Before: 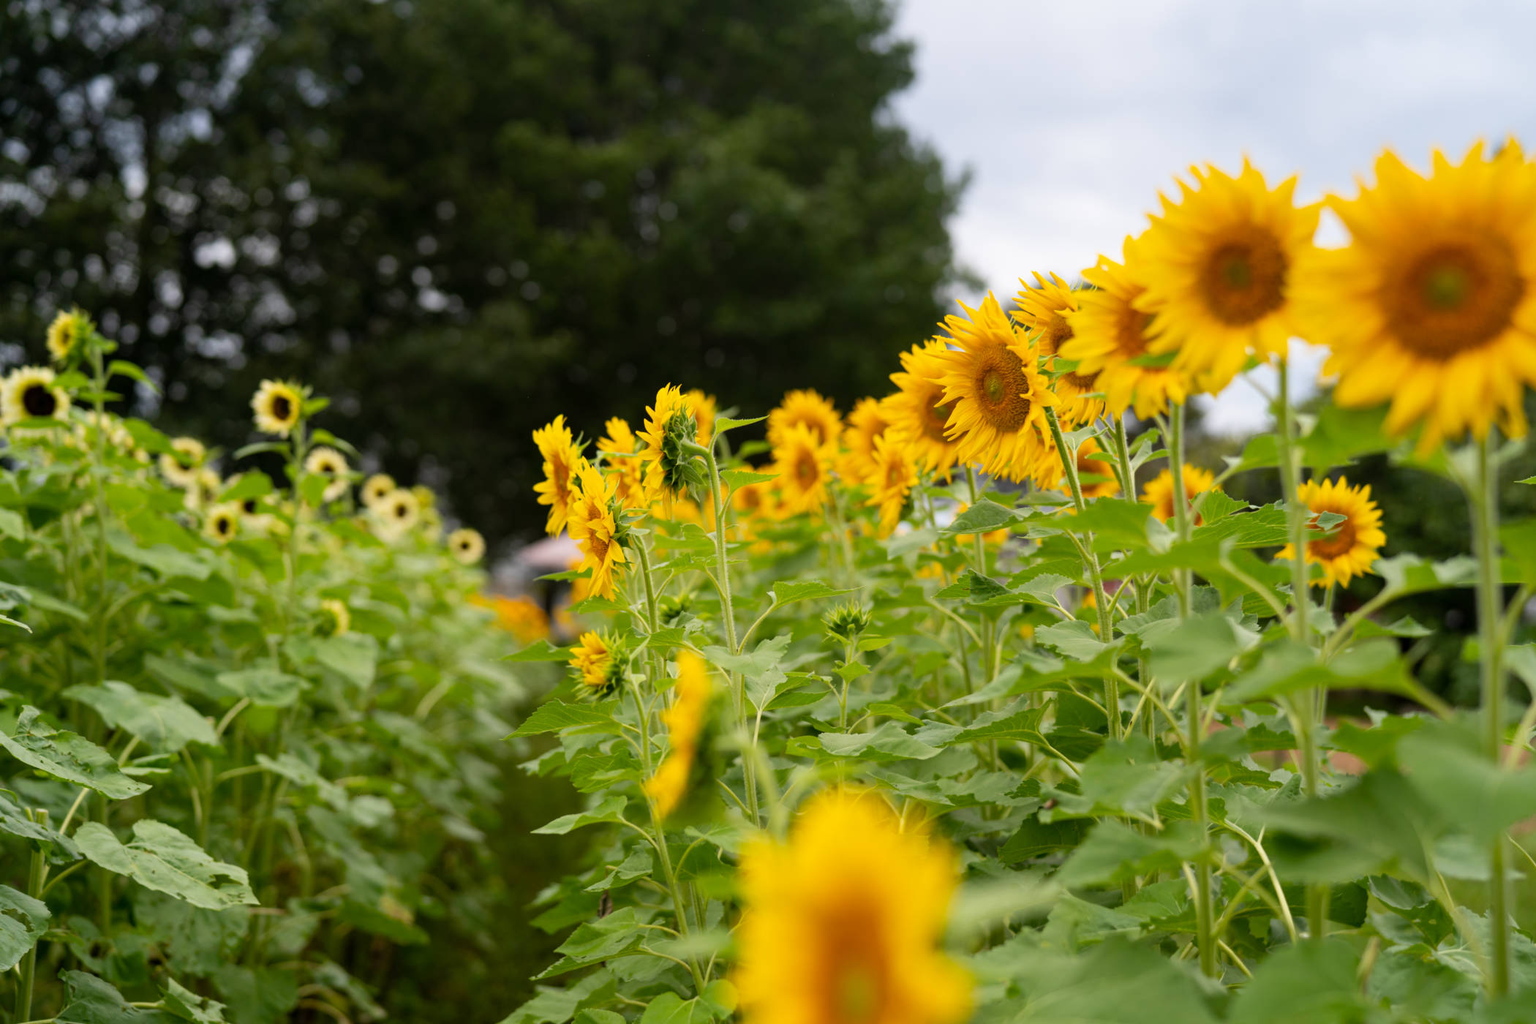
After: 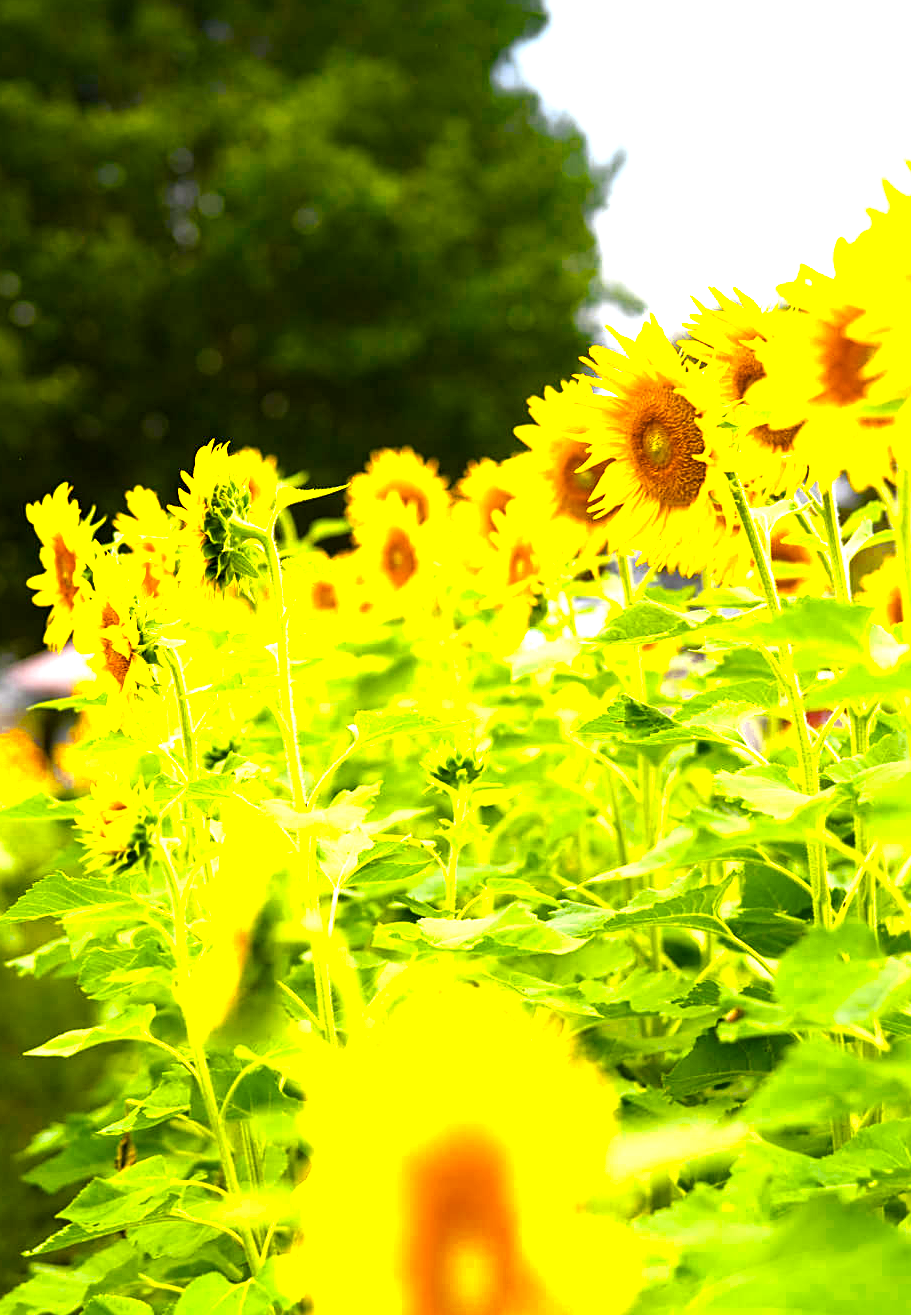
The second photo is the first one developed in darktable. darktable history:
sharpen: on, module defaults
exposure: exposure 0.722 EV, compensate highlight preservation false
crop: left 33.452%, top 6.025%, right 23.155%
color zones: curves: ch0 [(0, 0.485) (0.178, 0.476) (0.261, 0.623) (0.411, 0.403) (0.708, 0.603) (0.934, 0.412)]; ch1 [(0.003, 0.485) (0.149, 0.496) (0.229, 0.584) (0.326, 0.551) (0.484, 0.262) (0.757, 0.643)]
color balance rgb: linear chroma grading › shadows 10%, linear chroma grading › highlights 10%, linear chroma grading › global chroma 15%, linear chroma grading › mid-tones 15%, perceptual saturation grading › global saturation 40%, perceptual saturation grading › highlights -25%, perceptual saturation grading › mid-tones 35%, perceptual saturation grading › shadows 35%, perceptual brilliance grading › global brilliance 11.29%, global vibrance 11.29%
